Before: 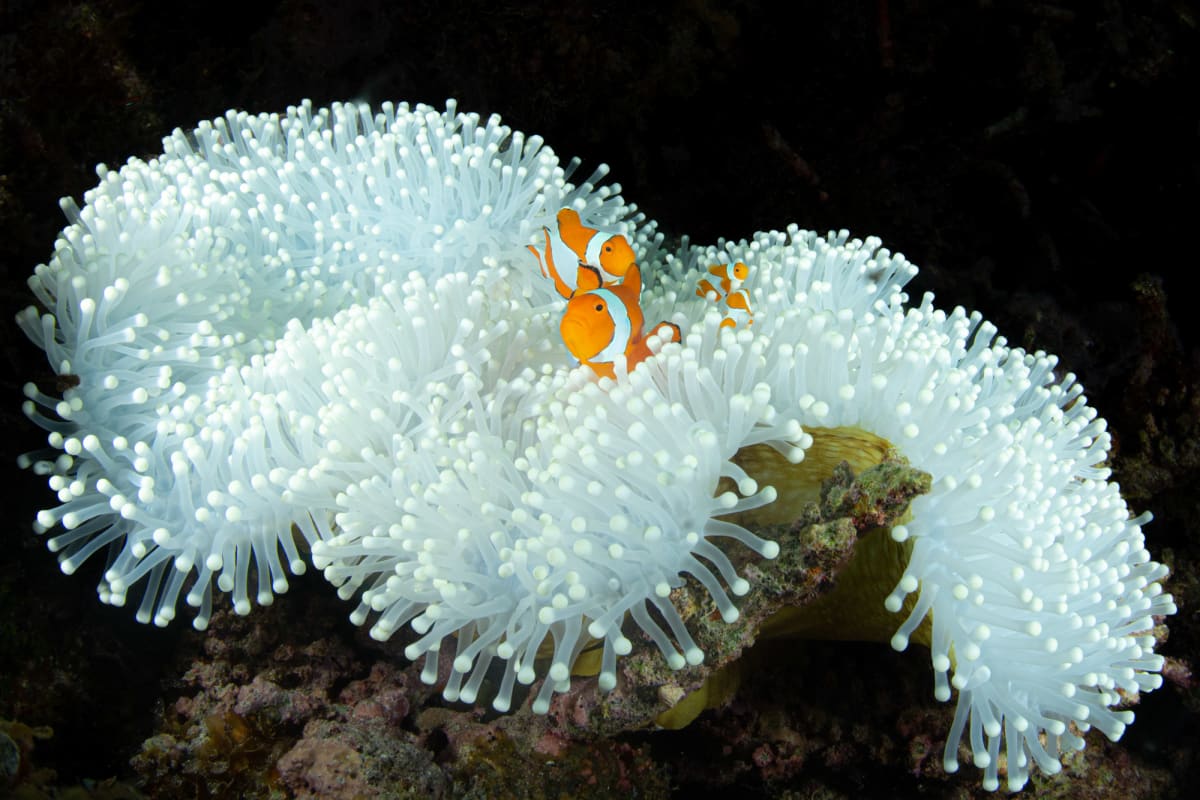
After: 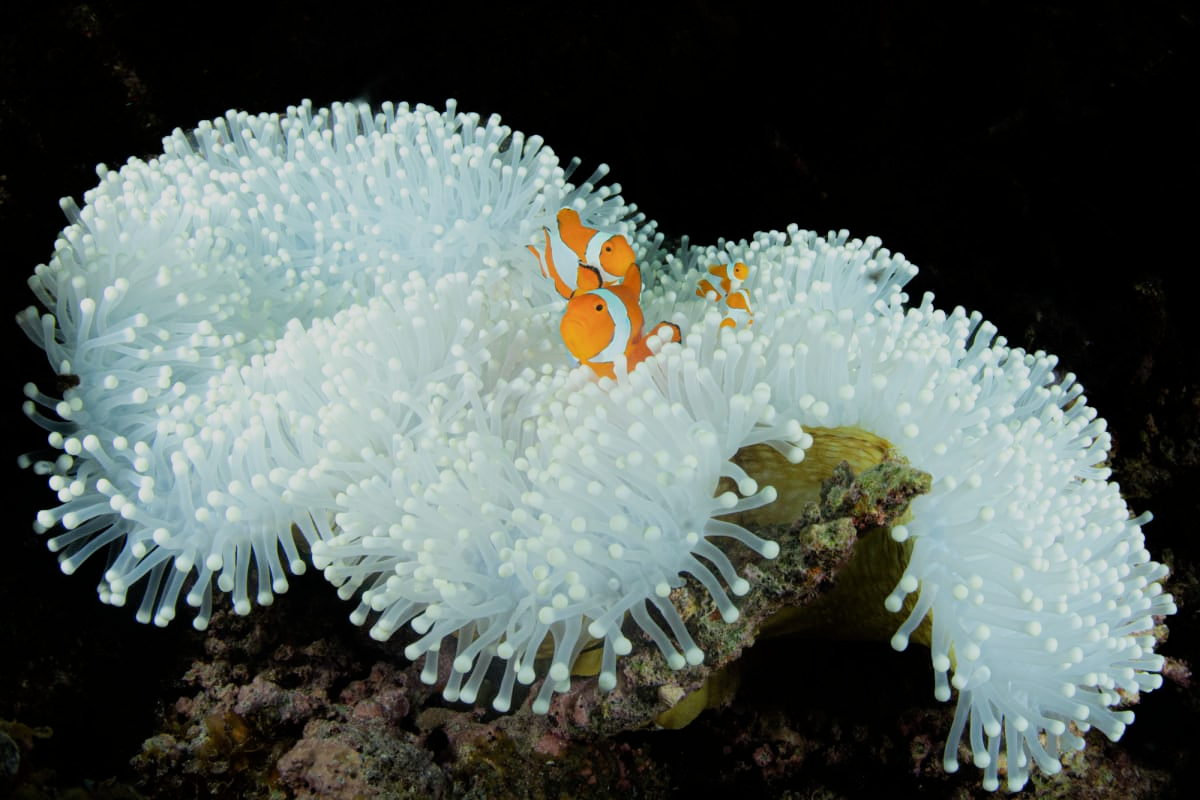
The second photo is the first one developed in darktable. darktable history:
filmic rgb: white relative exposure 3.85 EV, hardness 4.3
rotate and perspective: crop left 0, crop top 0
